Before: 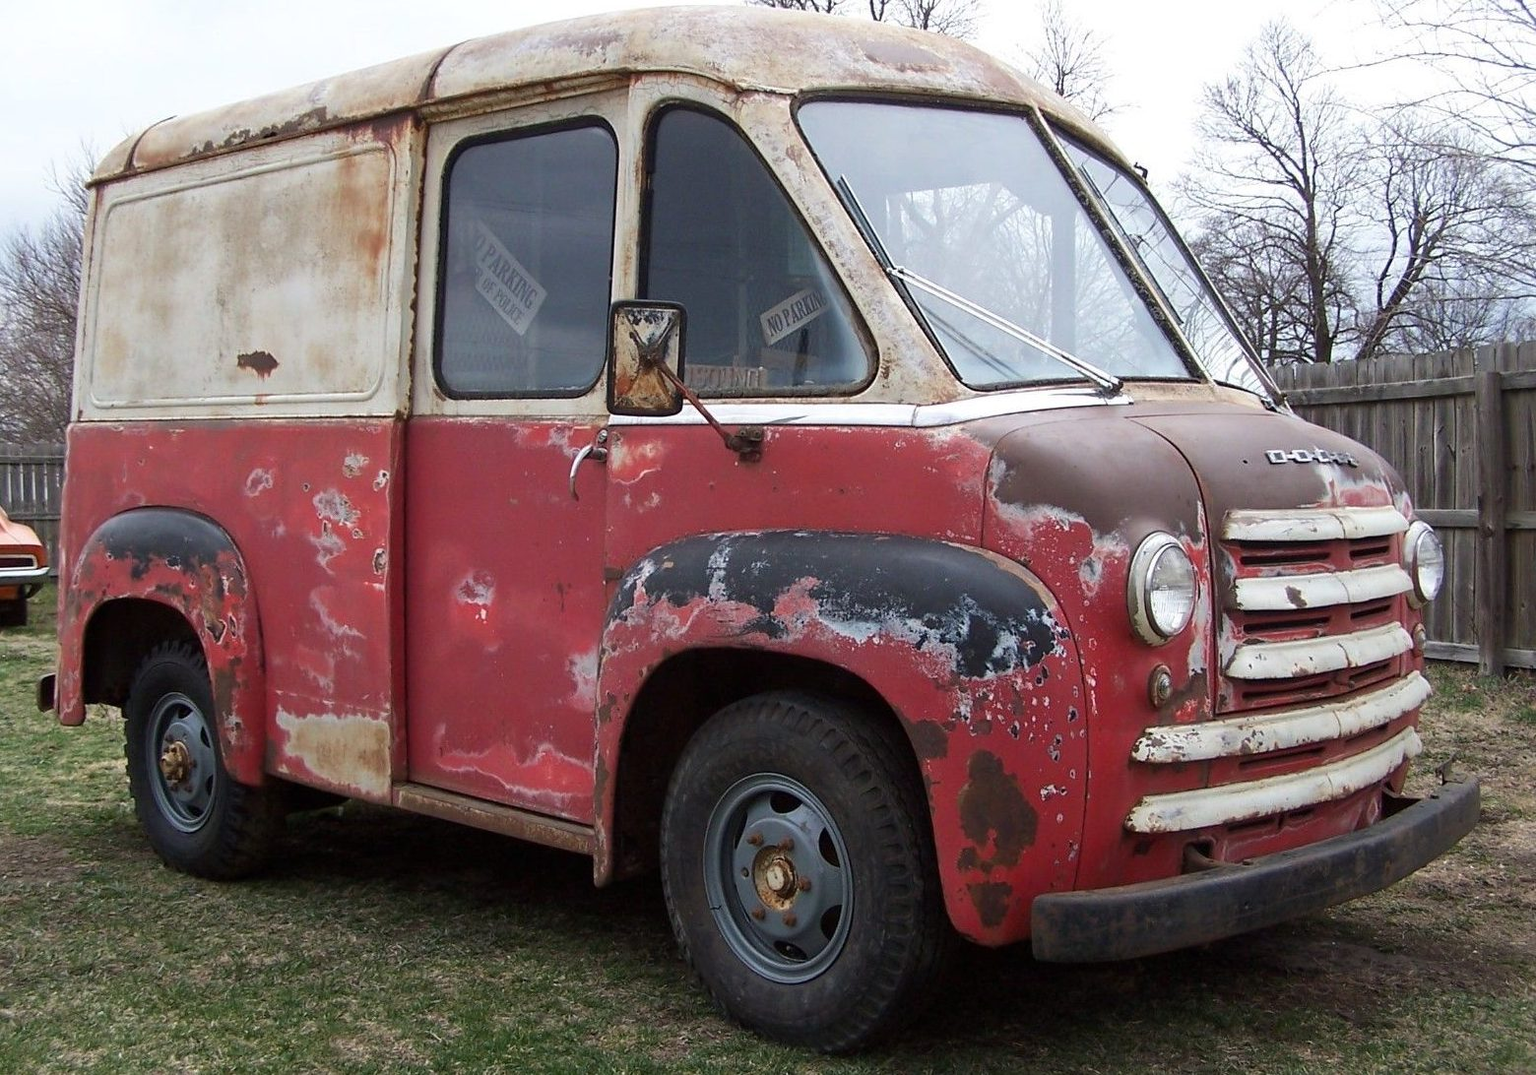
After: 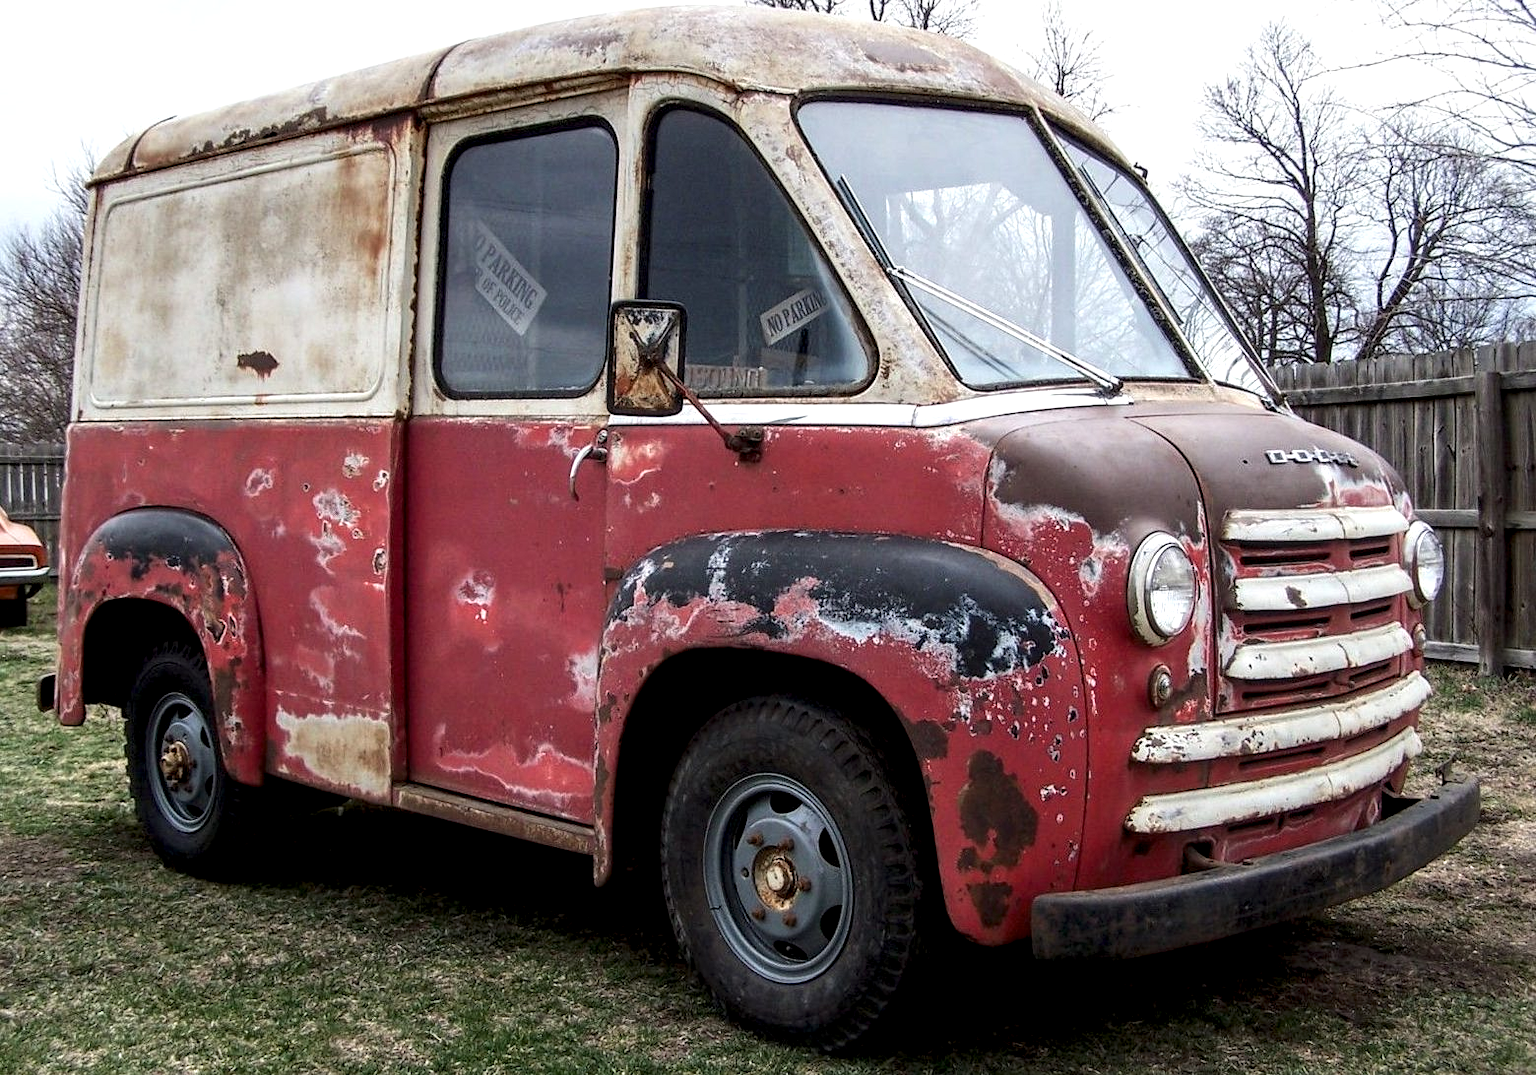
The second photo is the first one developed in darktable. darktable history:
contrast brightness saturation: contrast 0.1, brightness 0.02, saturation 0.02
local contrast: highlights 60%, shadows 60%, detail 160%
